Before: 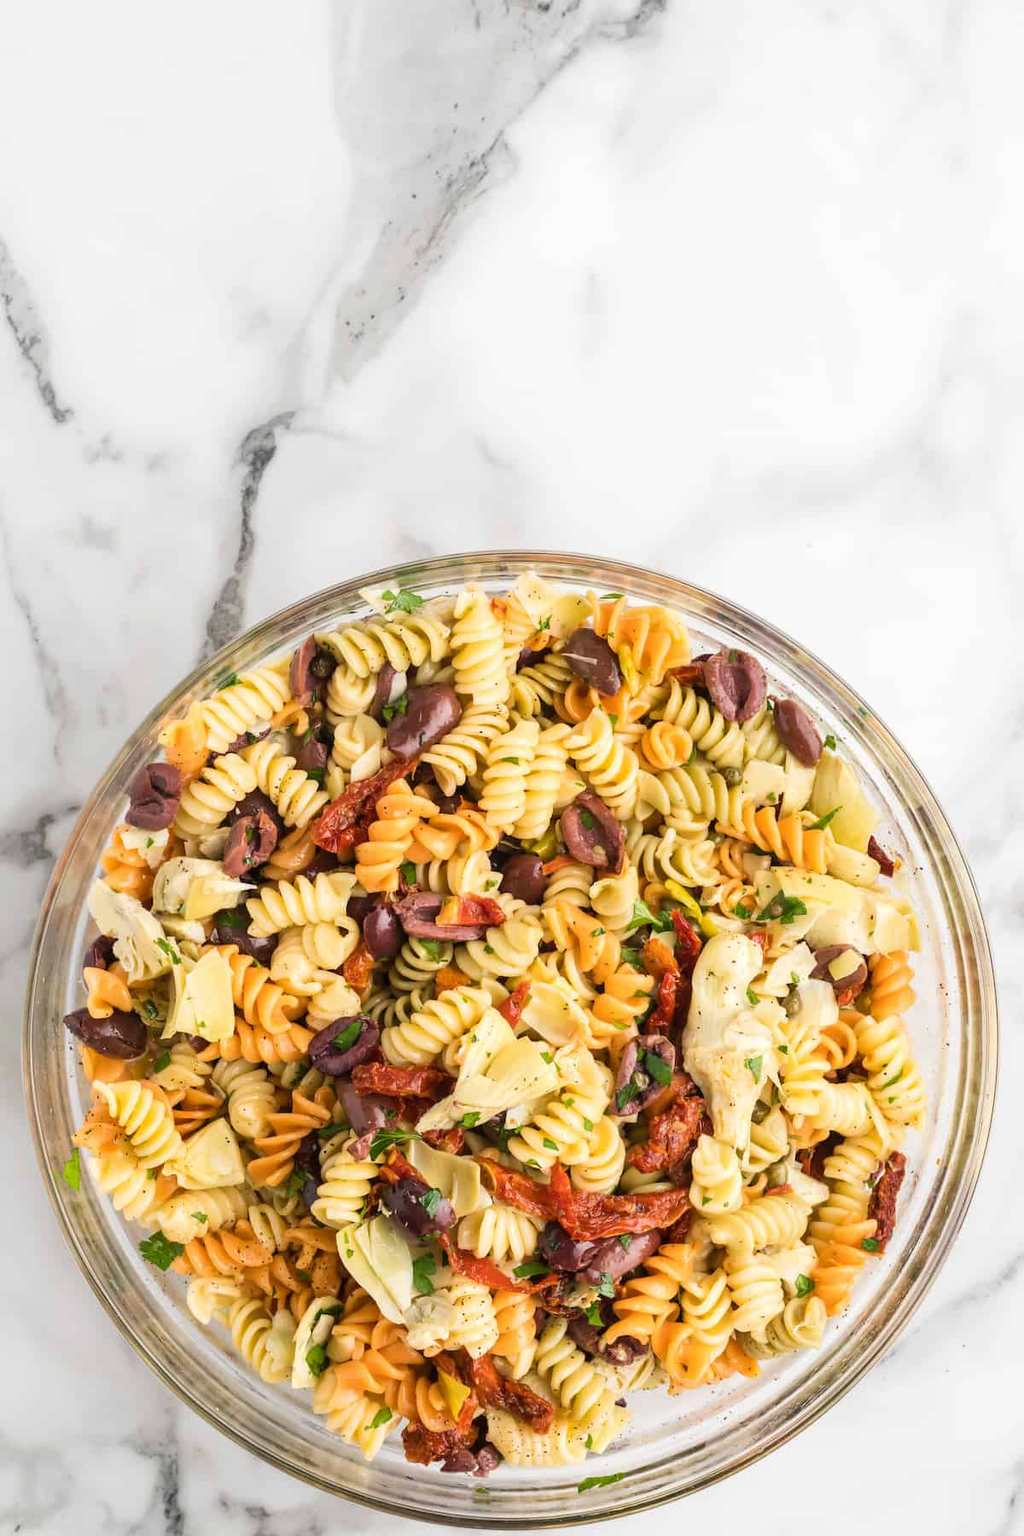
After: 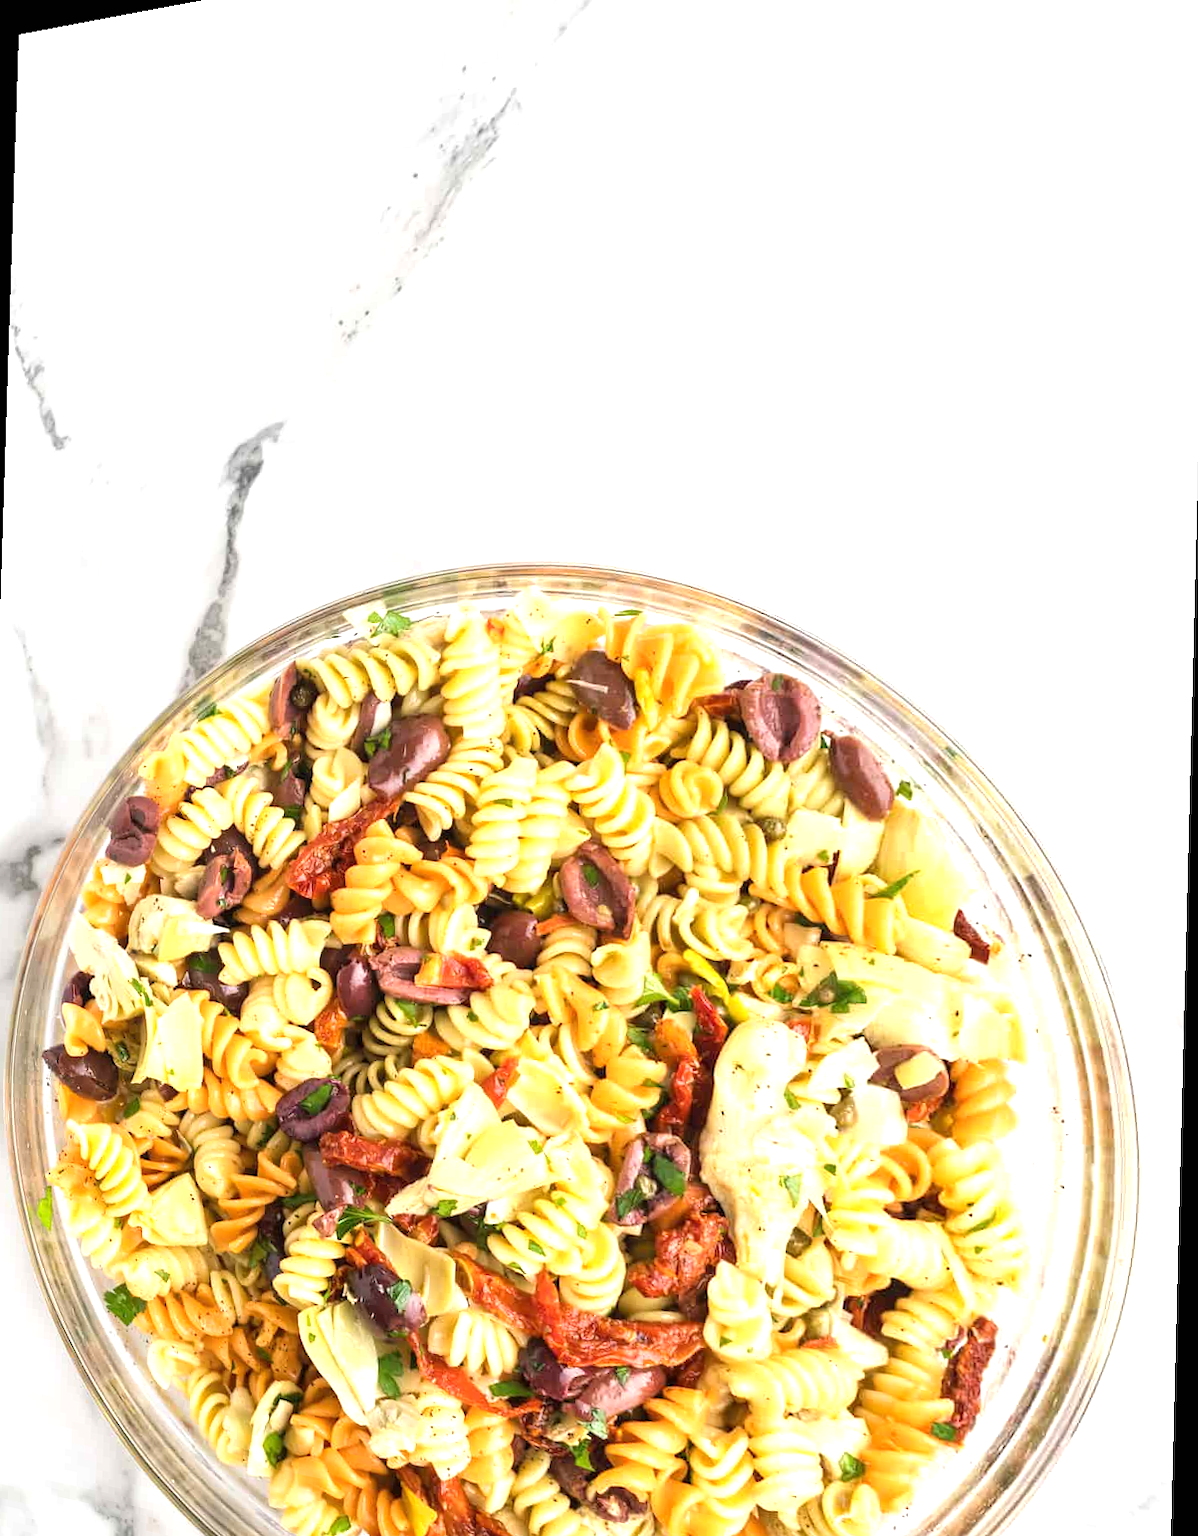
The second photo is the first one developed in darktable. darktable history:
rotate and perspective: rotation 1.69°, lens shift (vertical) -0.023, lens shift (horizontal) -0.291, crop left 0.025, crop right 0.988, crop top 0.092, crop bottom 0.842
exposure: black level correction 0, exposure 0.7 EV, compensate highlight preservation false
